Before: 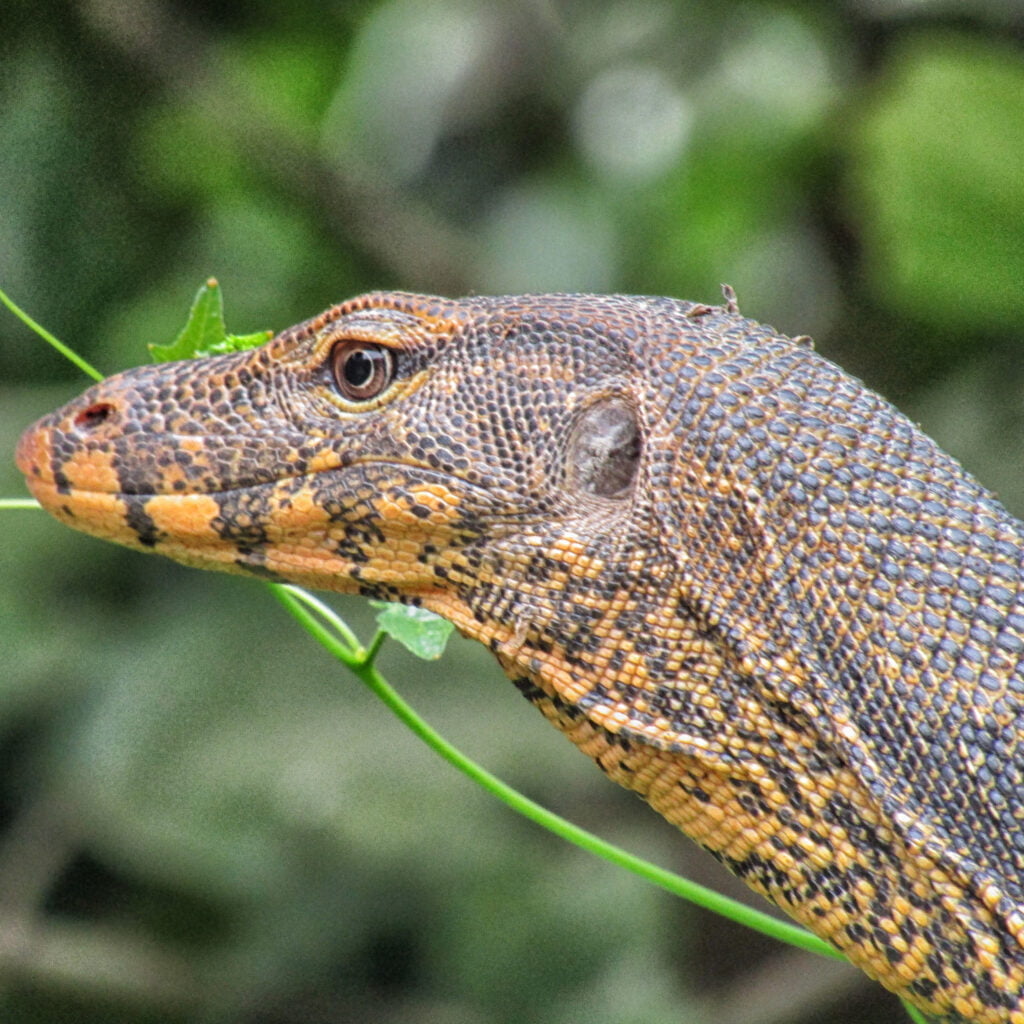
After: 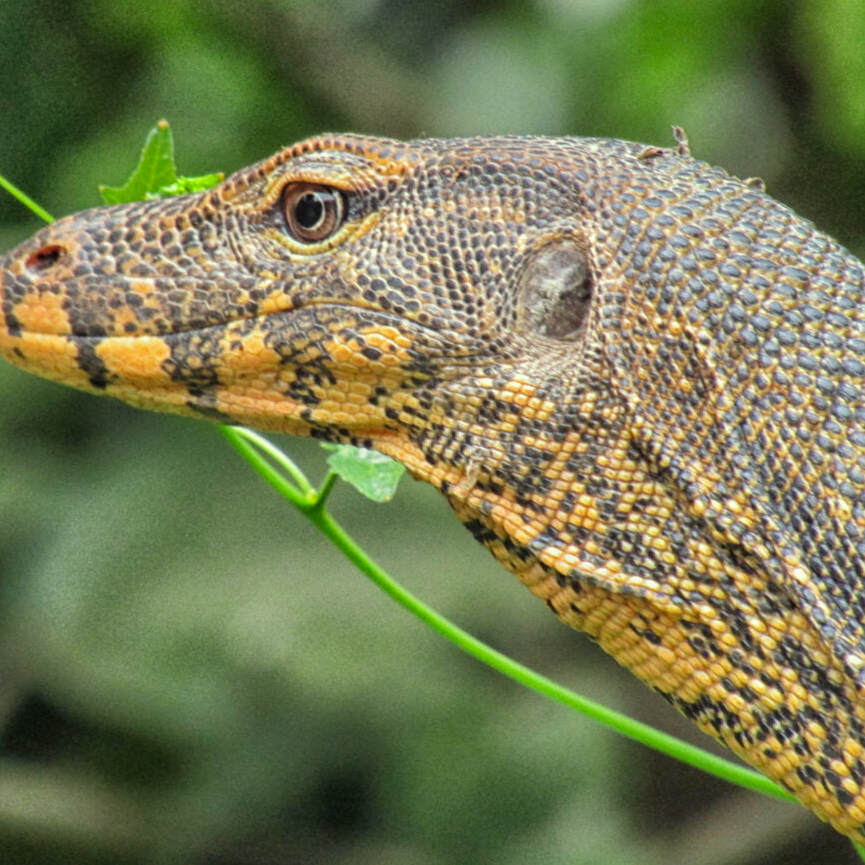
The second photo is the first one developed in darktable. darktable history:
color correction: highlights a* -5.94, highlights b* 11.19
crop and rotate: left 4.842%, top 15.51%, right 10.668%
